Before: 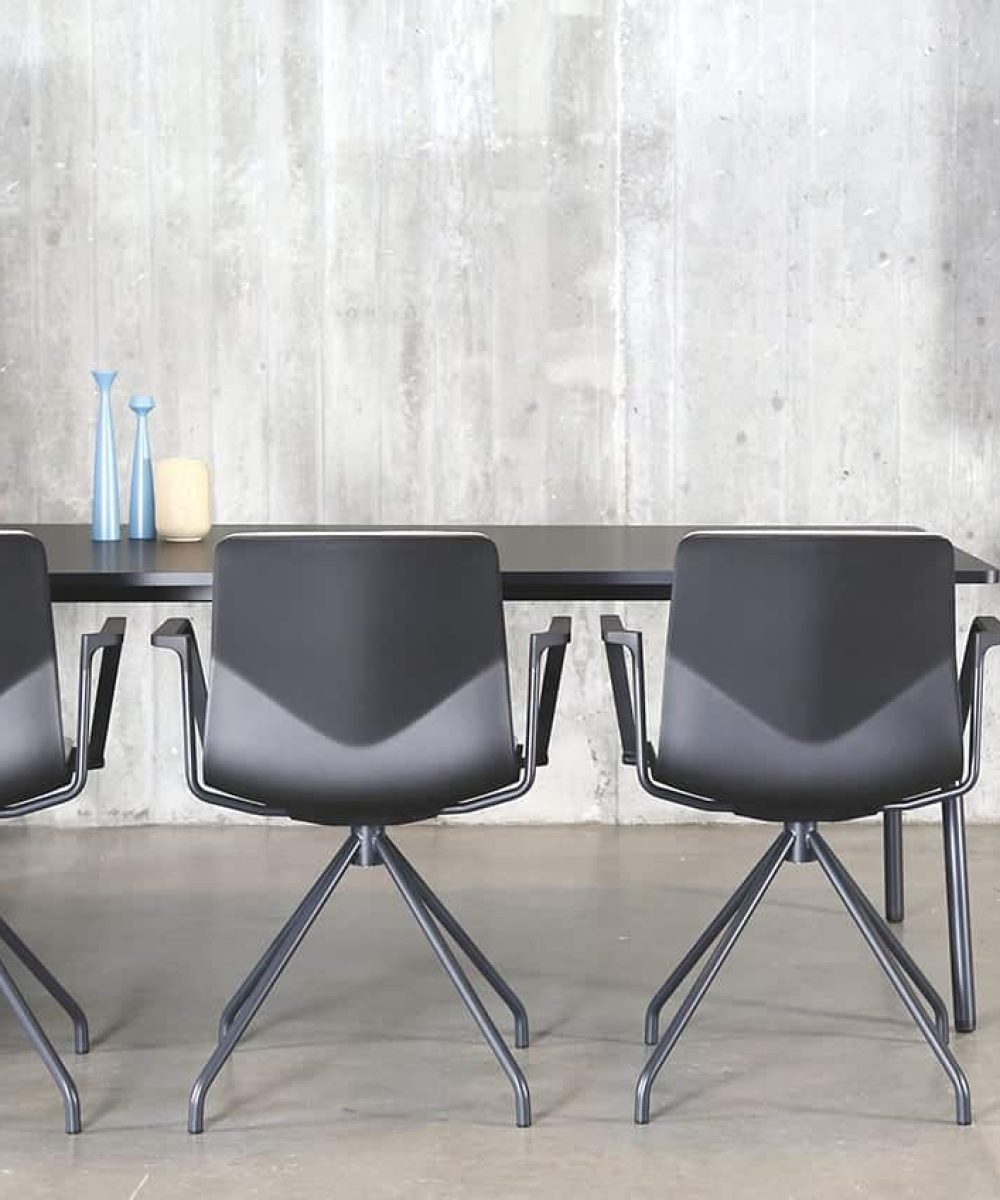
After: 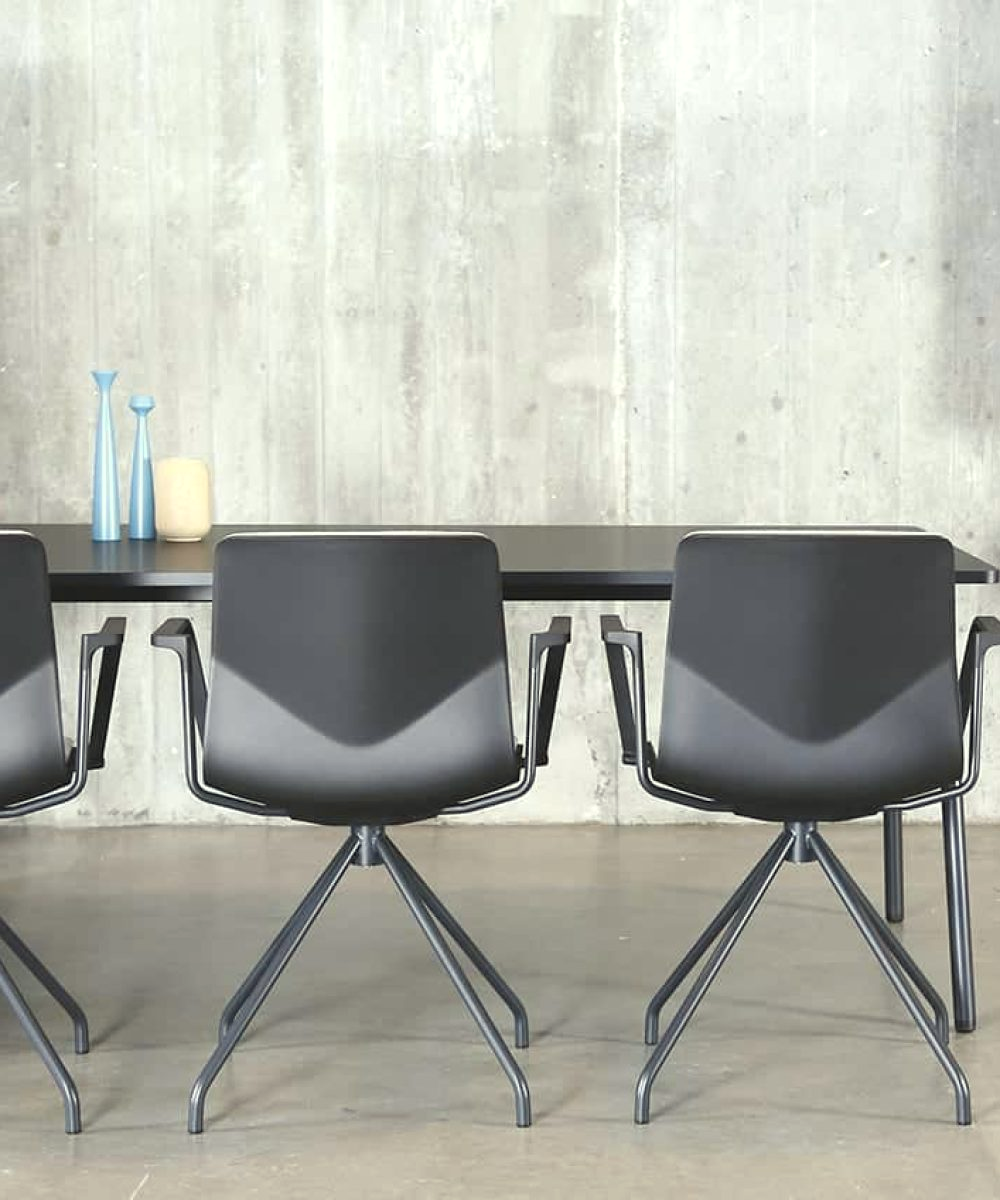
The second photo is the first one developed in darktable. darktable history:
color calibration: output R [1.063, -0.012, -0.003, 0], output G [0, 1.022, 0.021, 0], output B [-0.079, 0.047, 1, 0], illuminant Planckian (black body), x 0.35, y 0.351, temperature 4814.32 K, saturation algorithm version 1 (2020)
